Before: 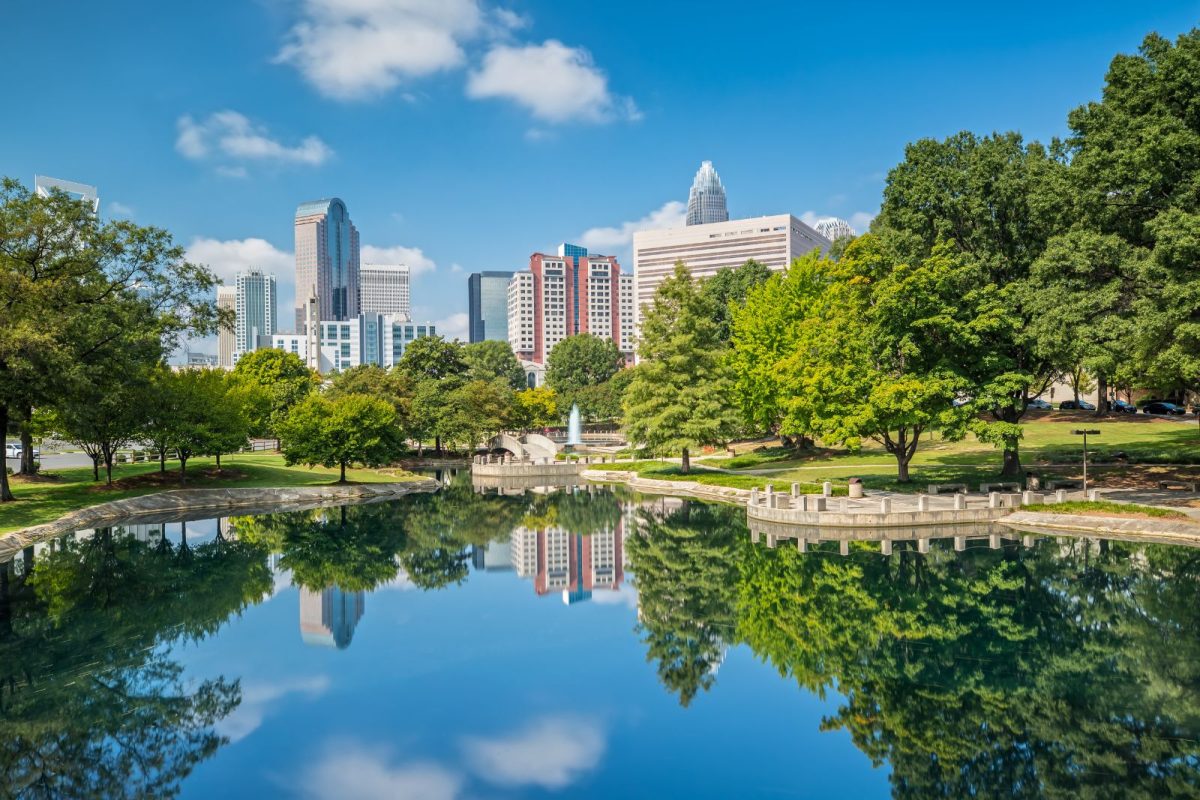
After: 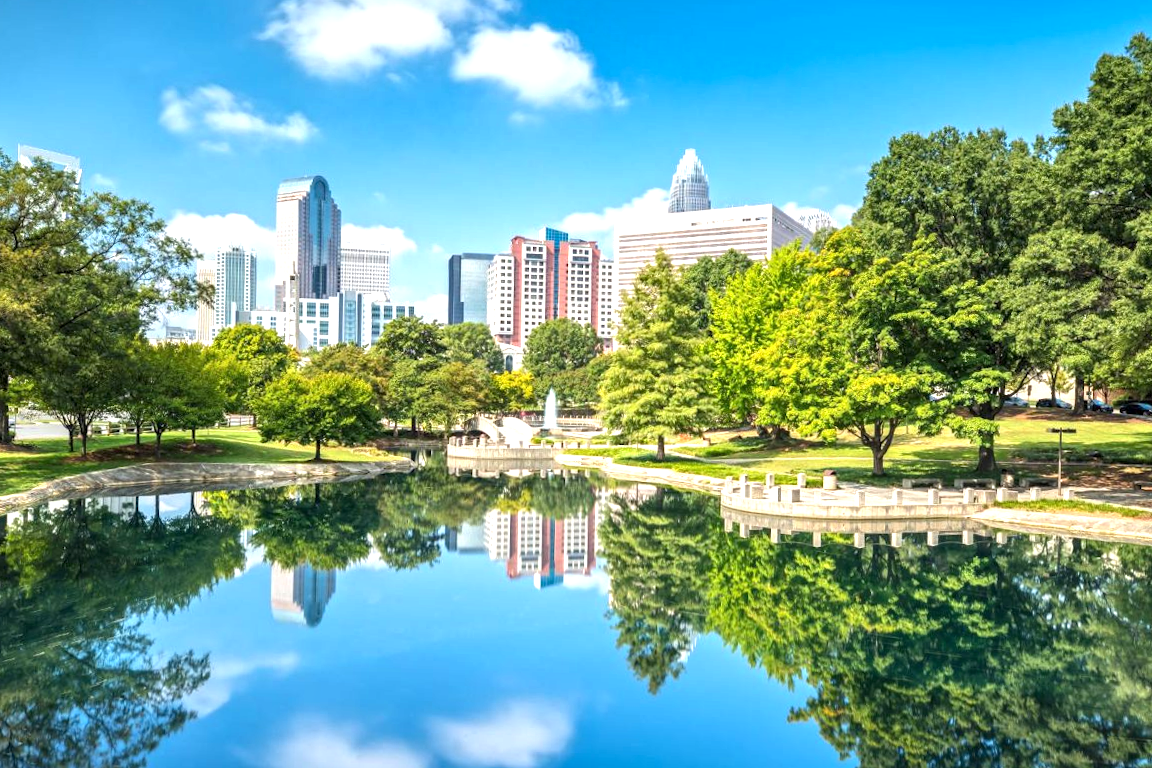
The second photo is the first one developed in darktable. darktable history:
crop and rotate: angle -1.59°
local contrast: highlights 104%, shadows 100%, detail 120%, midtone range 0.2
shadows and highlights: shadows 36.75, highlights -27.04, highlights color adjustment 73.19%, soften with gaussian
exposure: black level correction 0, exposure 0.899 EV, compensate highlight preservation false
